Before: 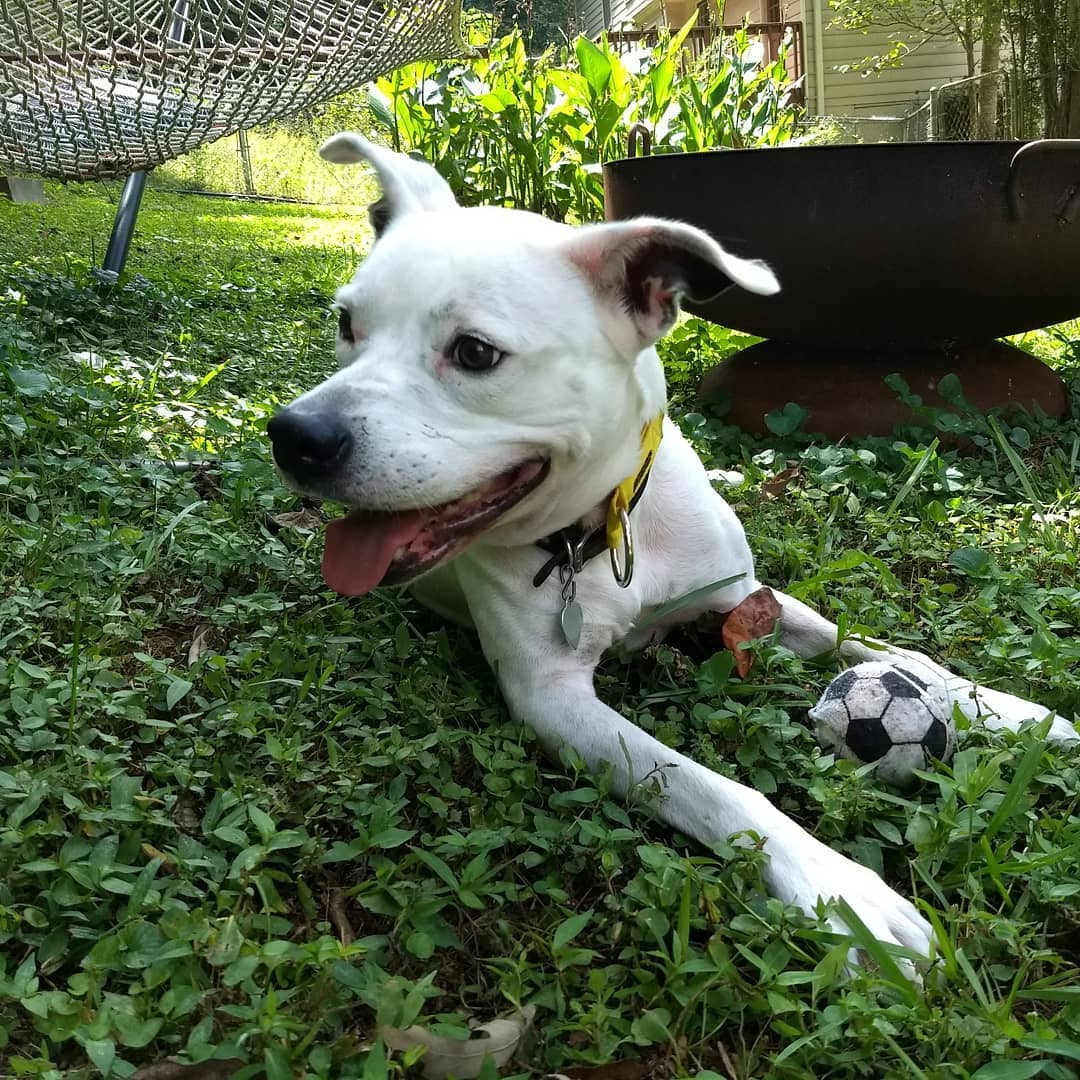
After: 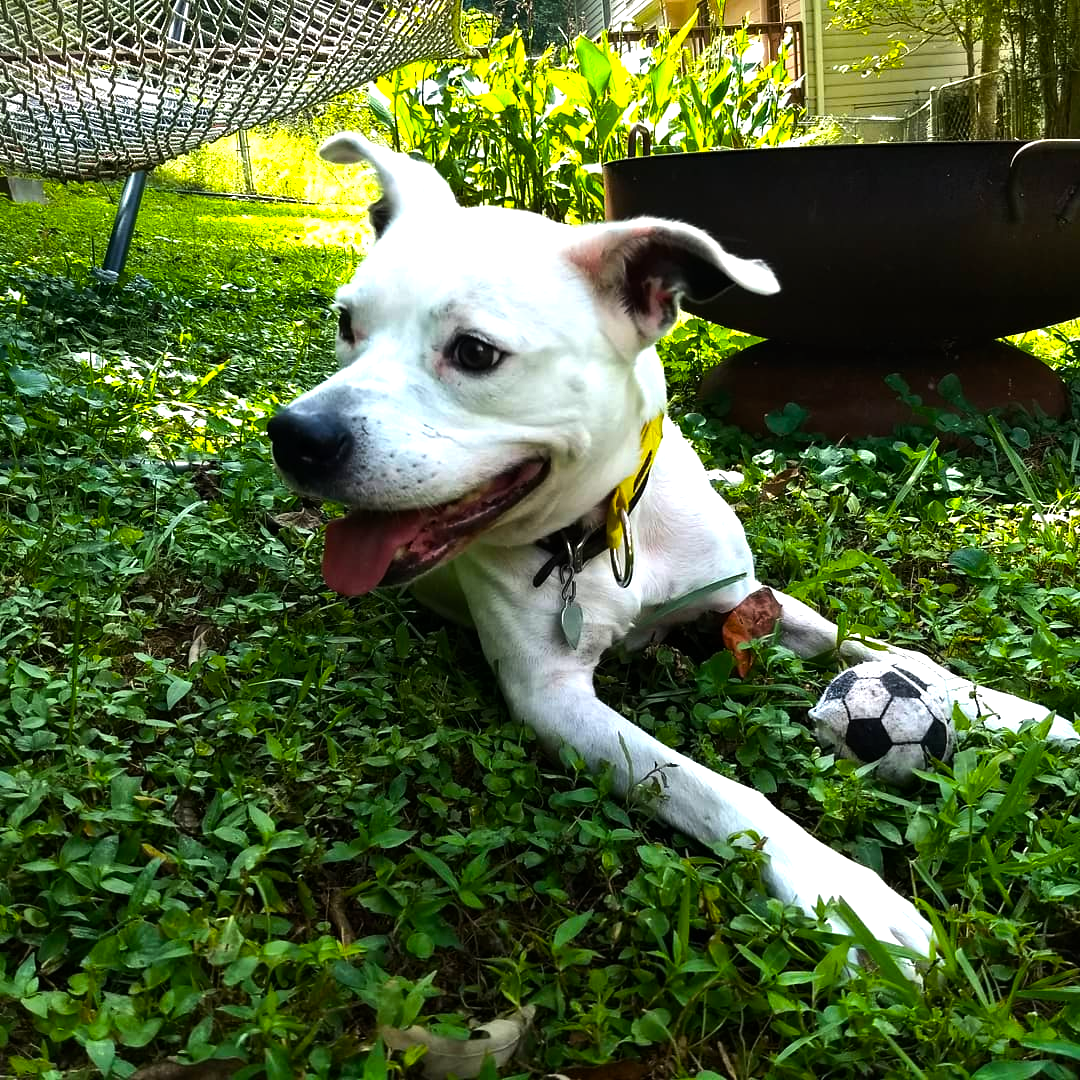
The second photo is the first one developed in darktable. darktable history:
color balance rgb: shadows lift › luminance -19.768%, white fulcrum 1.01 EV, linear chroma grading › global chroma 14.828%, perceptual saturation grading › global saturation 30.55%, perceptual brilliance grading › highlights 19.311%, perceptual brilliance grading › mid-tones 20.273%, perceptual brilliance grading › shadows -19.651%
